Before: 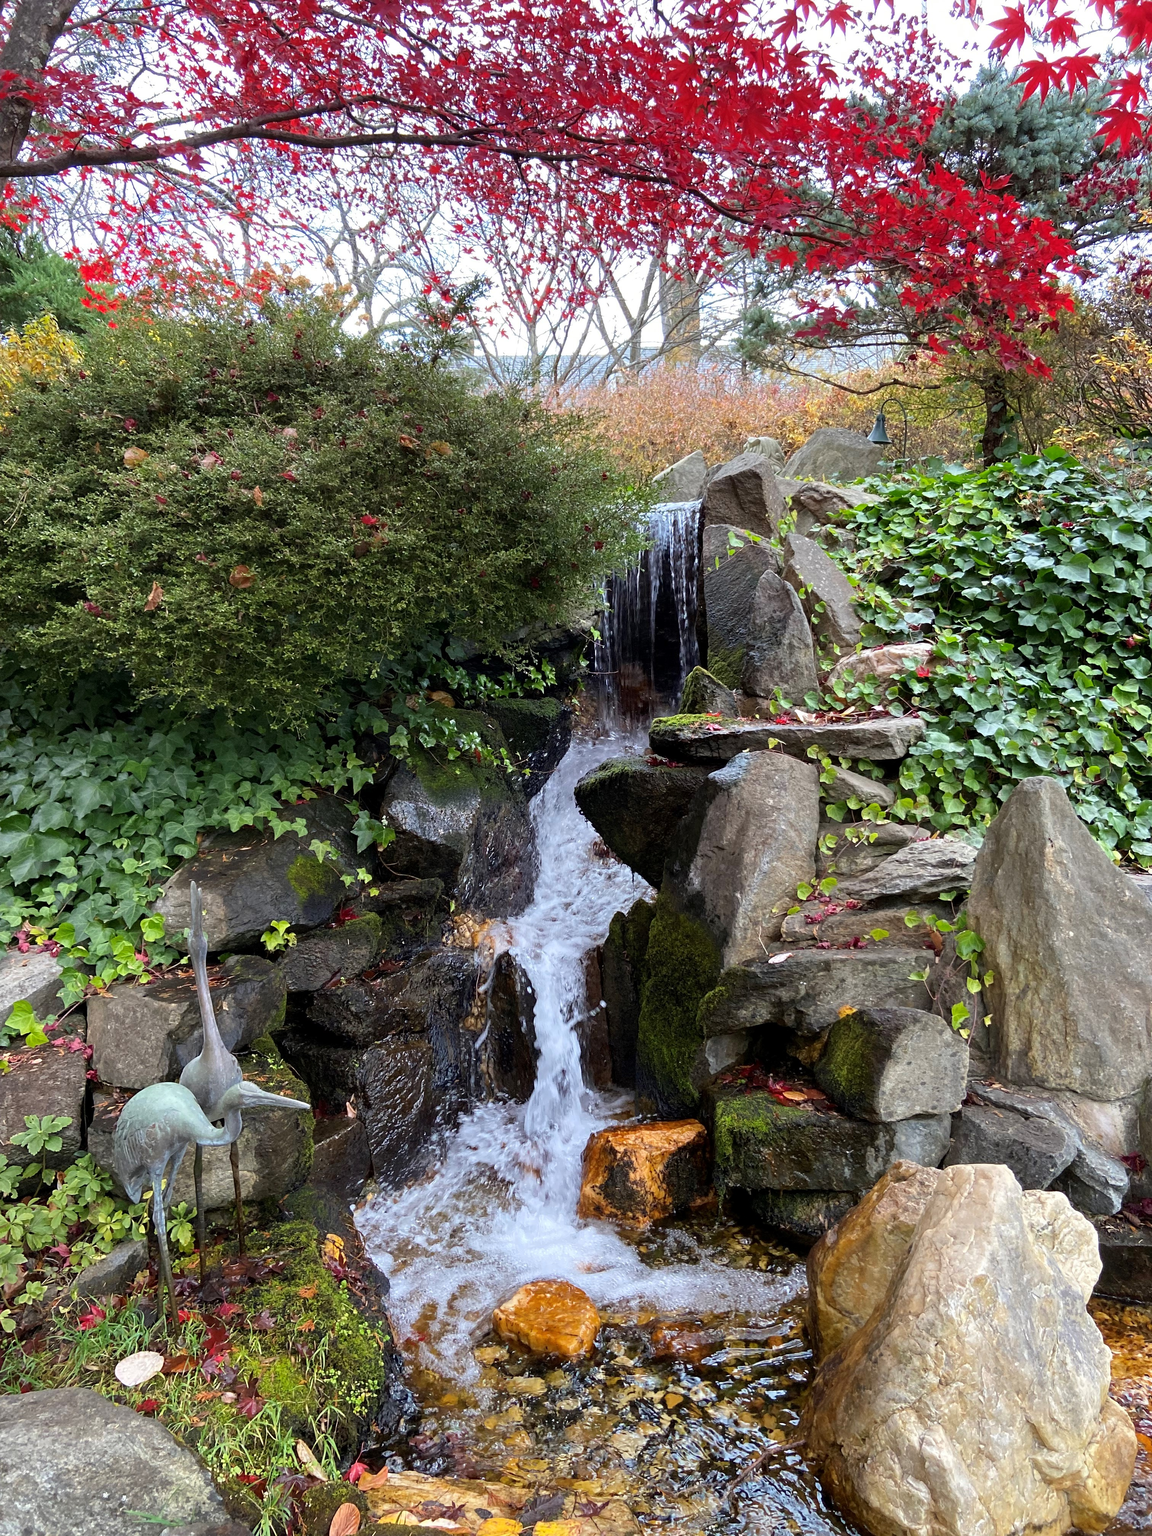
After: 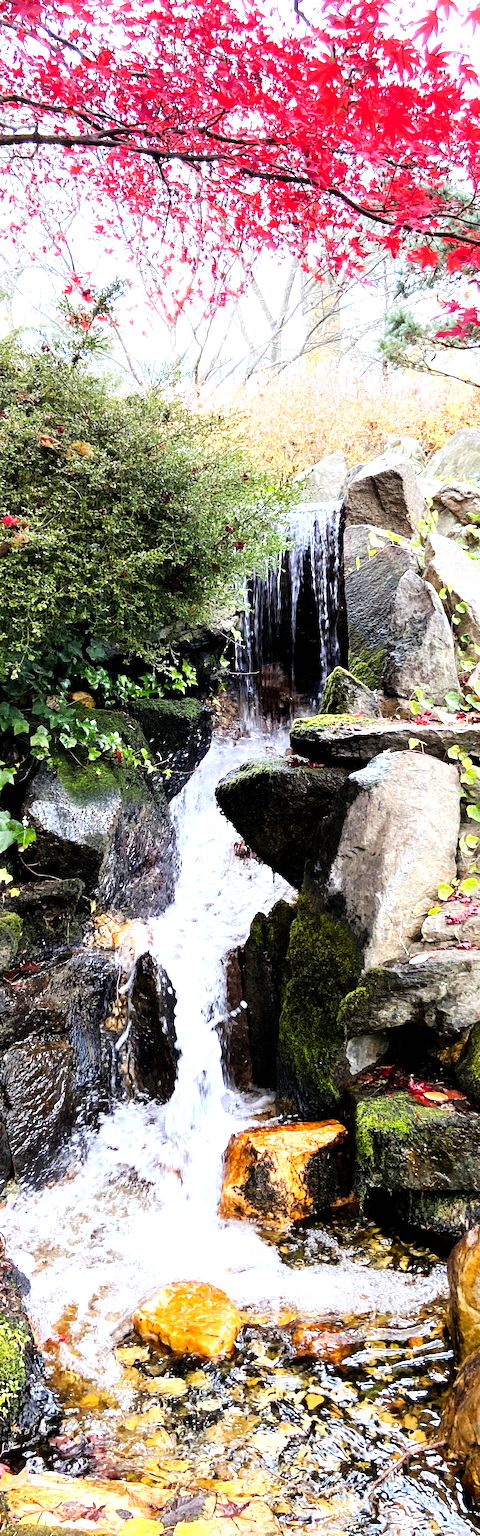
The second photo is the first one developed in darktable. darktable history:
tone curve: curves: ch0 [(0, 0) (0.003, 0.004) (0.011, 0.015) (0.025, 0.033) (0.044, 0.059) (0.069, 0.092) (0.1, 0.132) (0.136, 0.18) (0.177, 0.235) (0.224, 0.297) (0.277, 0.366) (0.335, 0.44) (0.399, 0.52) (0.468, 0.594) (0.543, 0.661) (0.623, 0.727) (0.709, 0.79) (0.801, 0.86) (0.898, 0.928) (1, 1)], preserve colors none
crop: left 31.229%, right 27.105%
levels: levels [0, 0.374, 0.749]
filmic rgb: black relative exposure -7.65 EV, white relative exposure 4.56 EV, hardness 3.61
